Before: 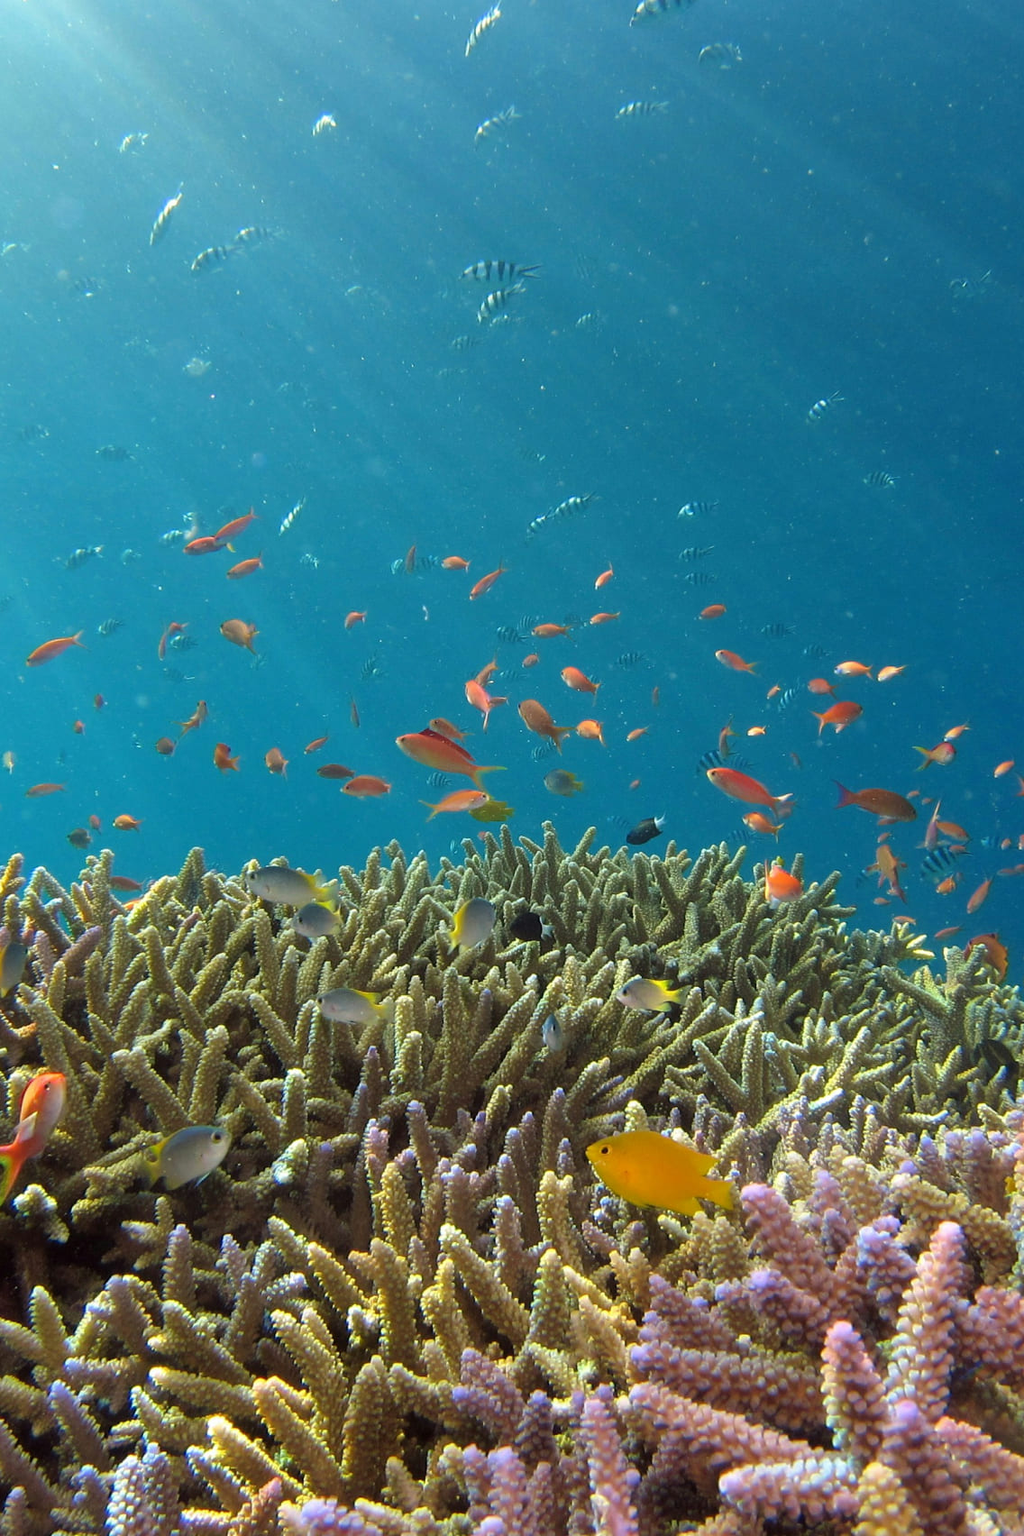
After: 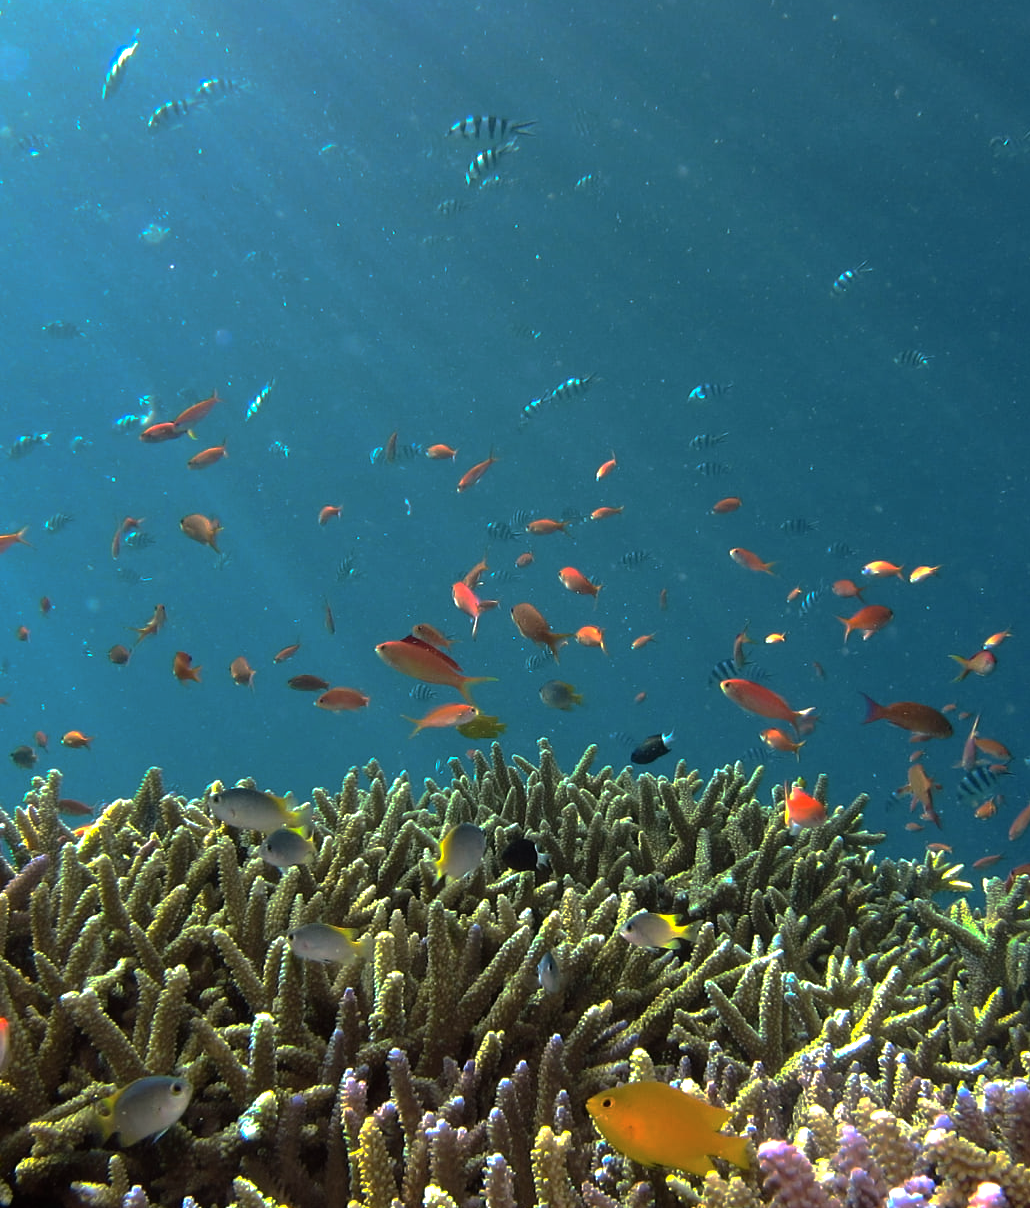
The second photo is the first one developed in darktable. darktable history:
crop: left 5.711%, top 10.192%, right 3.57%, bottom 18.911%
tone equalizer: -8 EV -0.775 EV, -7 EV -0.702 EV, -6 EV -0.636 EV, -5 EV -0.406 EV, -3 EV 0.399 EV, -2 EV 0.6 EV, -1 EV 0.679 EV, +0 EV 0.736 EV, edges refinement/feathering 500, mask exposure compensation -1.57 EV, preserve details no
base curve: curves: ch0 [(0, 0) (0.826, 0.587) (1, 1)], preserve colors none
